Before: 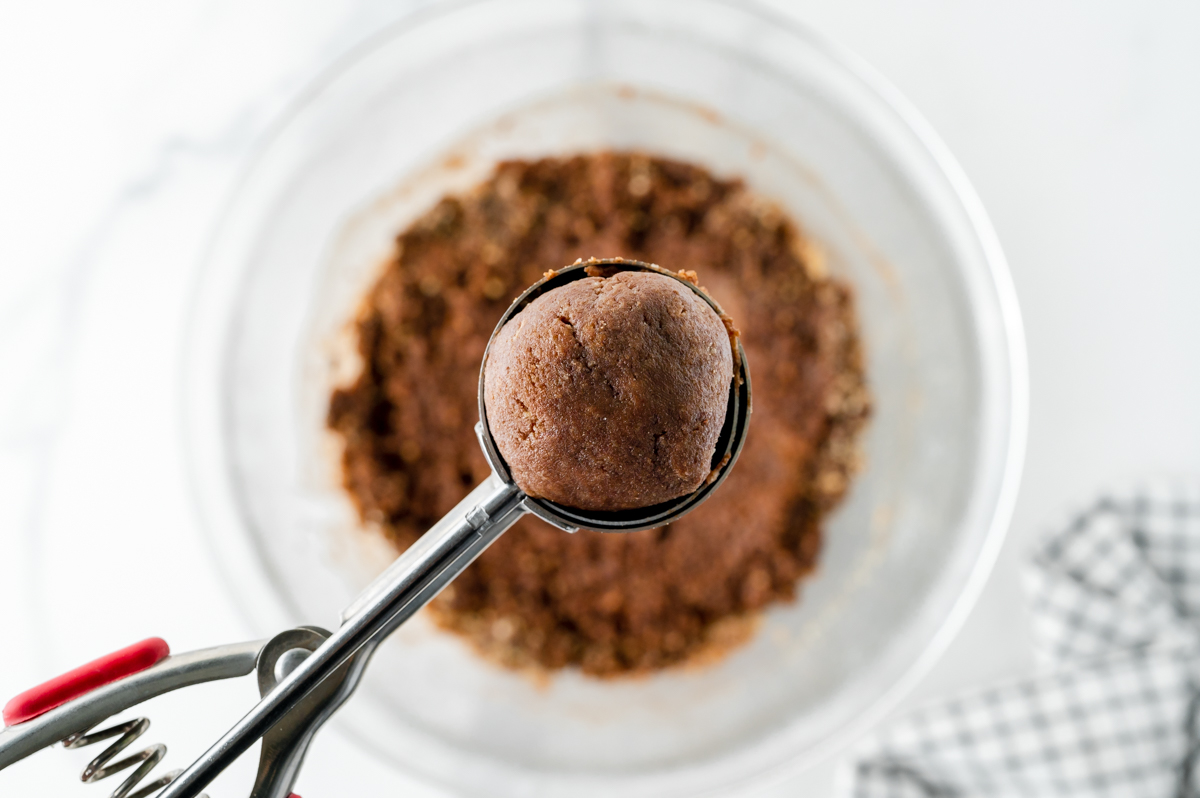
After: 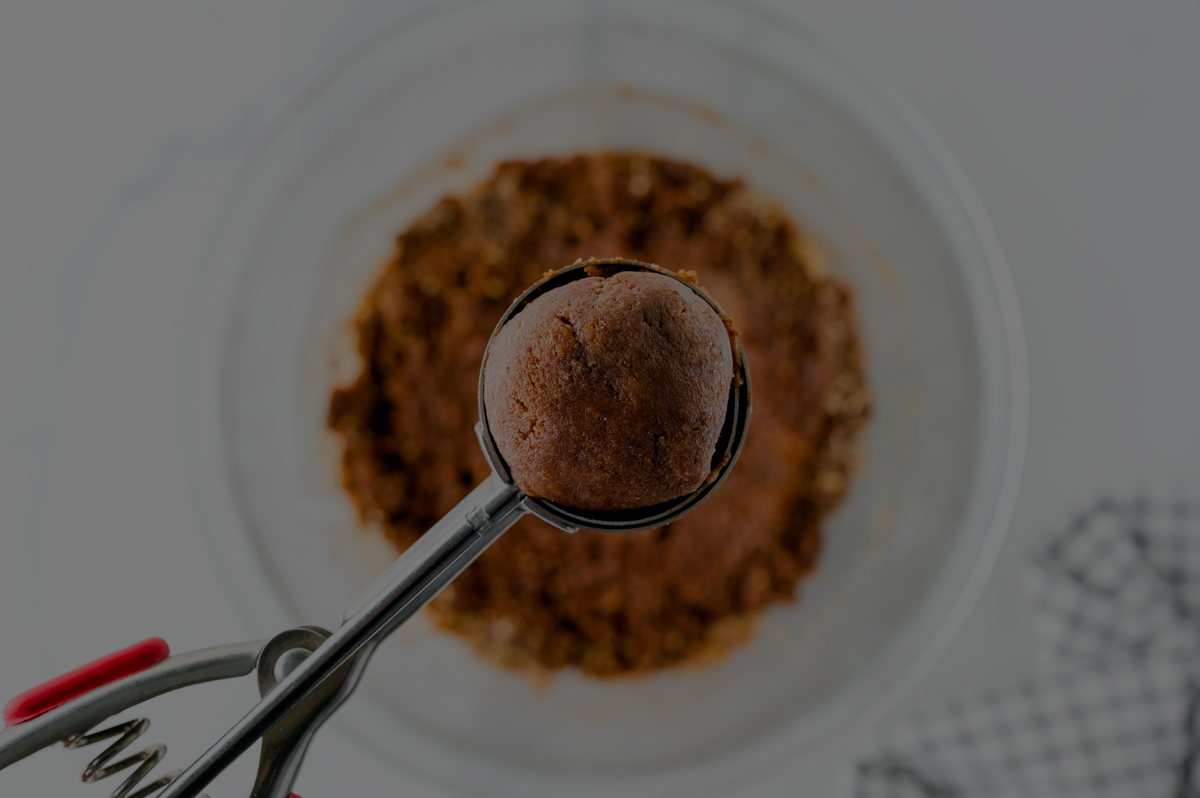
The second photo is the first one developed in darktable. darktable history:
color balance rgb: perceptual saturation grading › global saturation 25.008%, perceptual brilliance grading › global brilliance -48.112%
